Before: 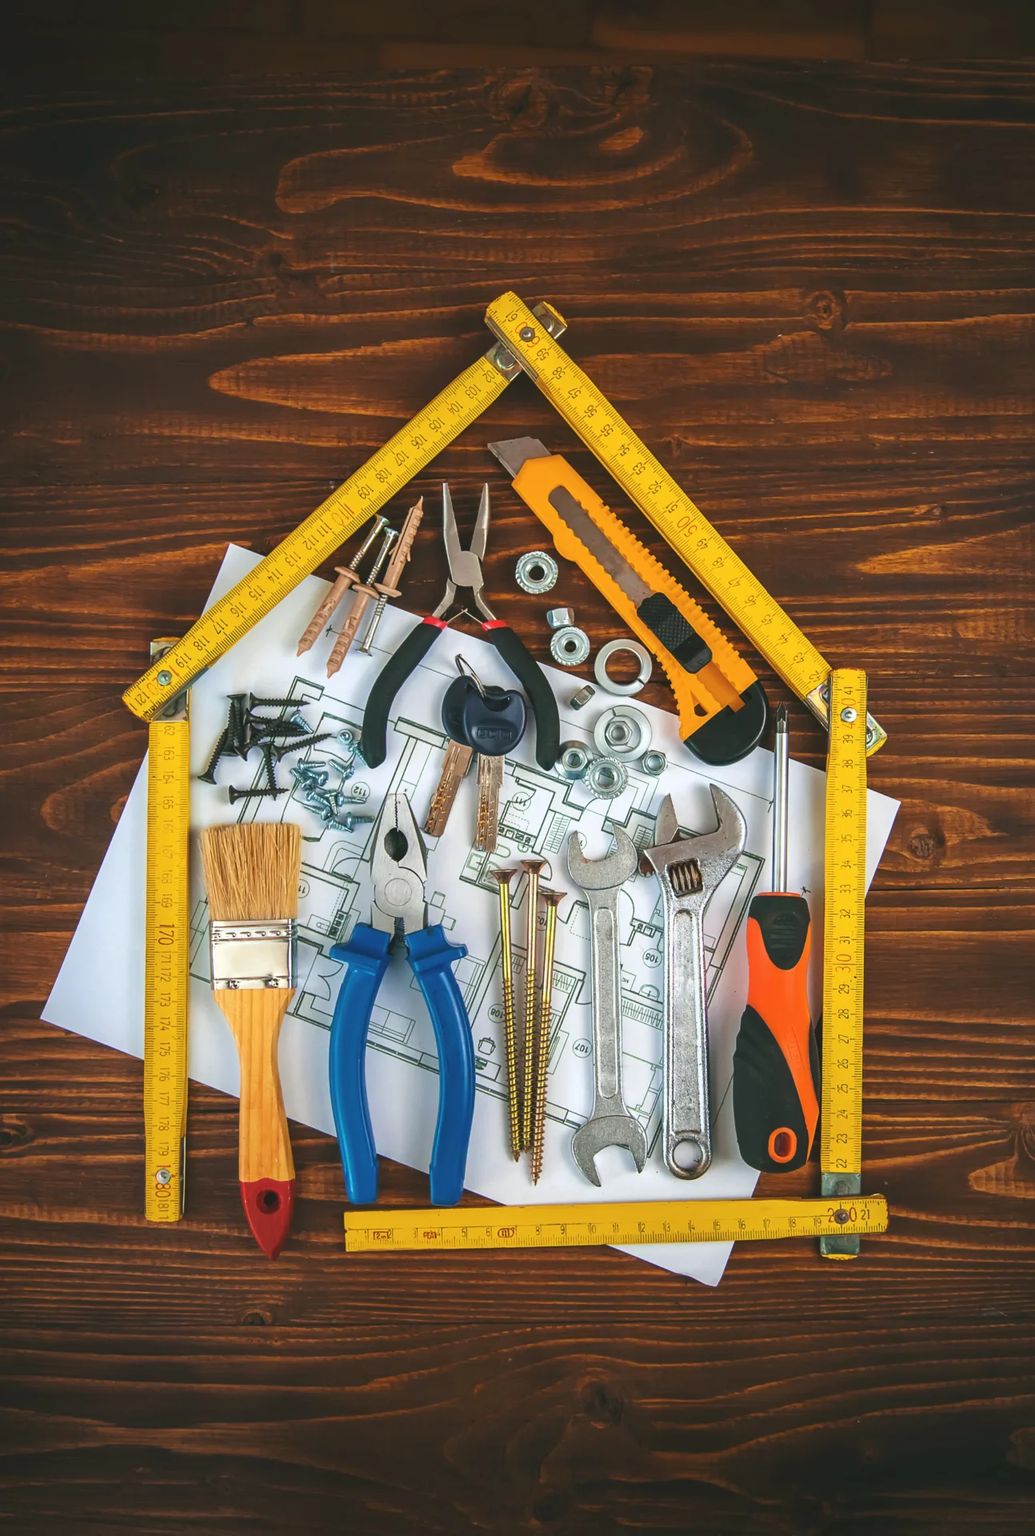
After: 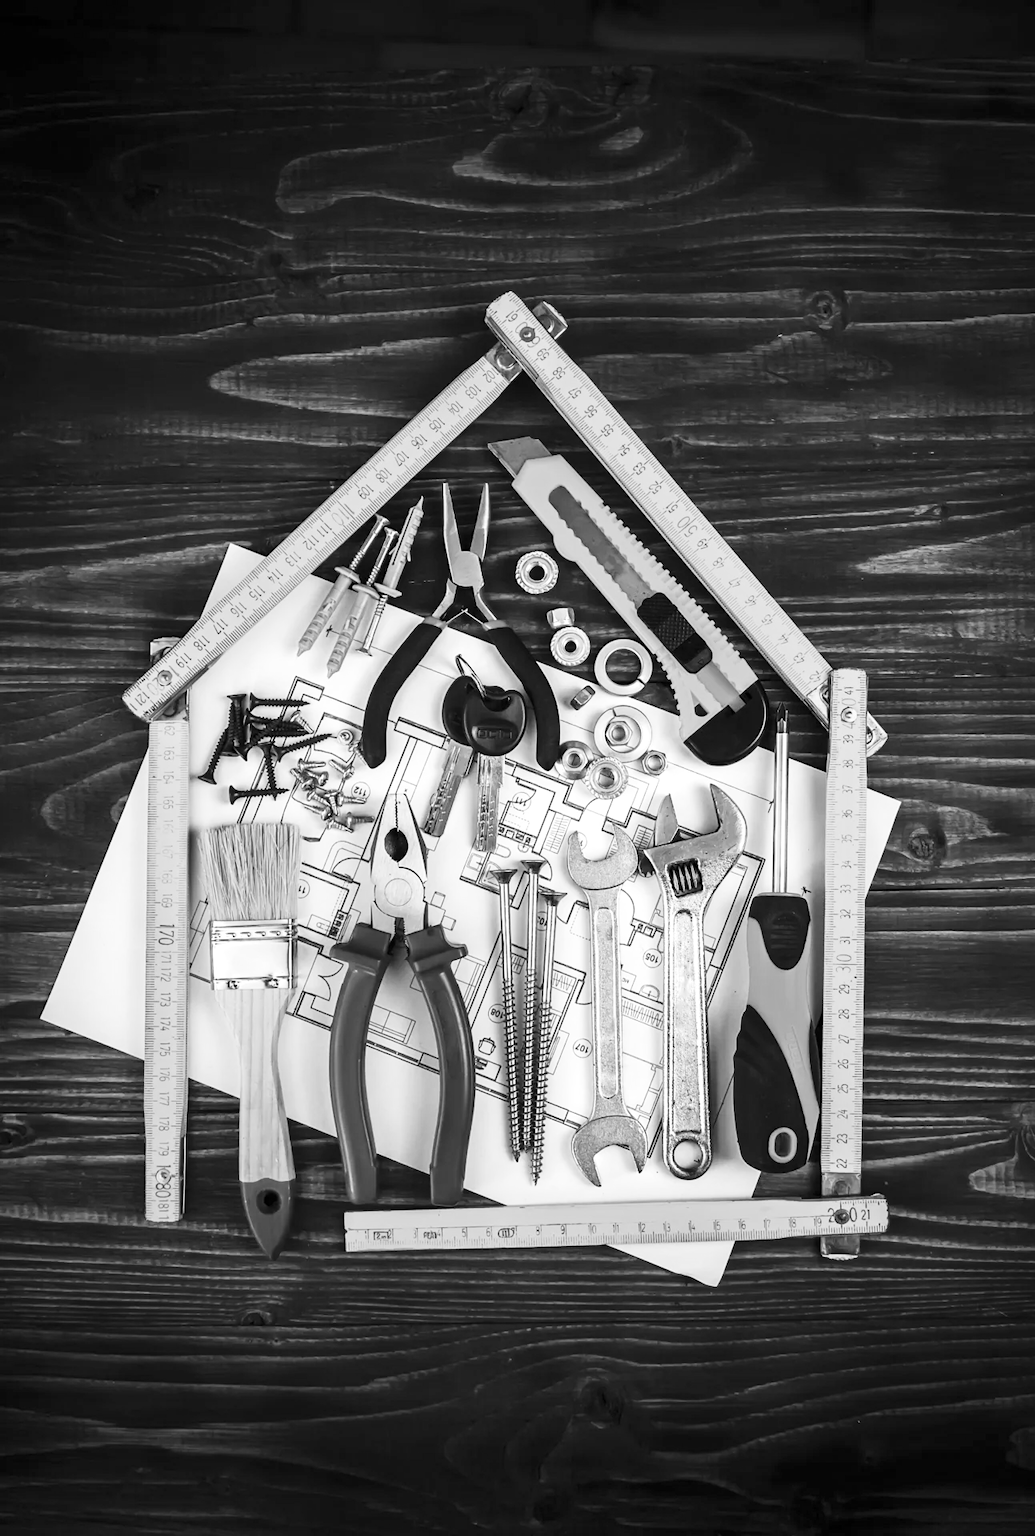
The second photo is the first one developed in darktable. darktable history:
color correction: highlights a* 5.3, highlights b* 24.26, shadows a* -15.58, shadows b* 4.02
contrast brightness saturation: contrast 0.28
rgb levels: levels [[0.013, 0.434, 0.89], [0, 0.5, 1], [0, 0.5, 1]]
monochrome: on, module defaults
